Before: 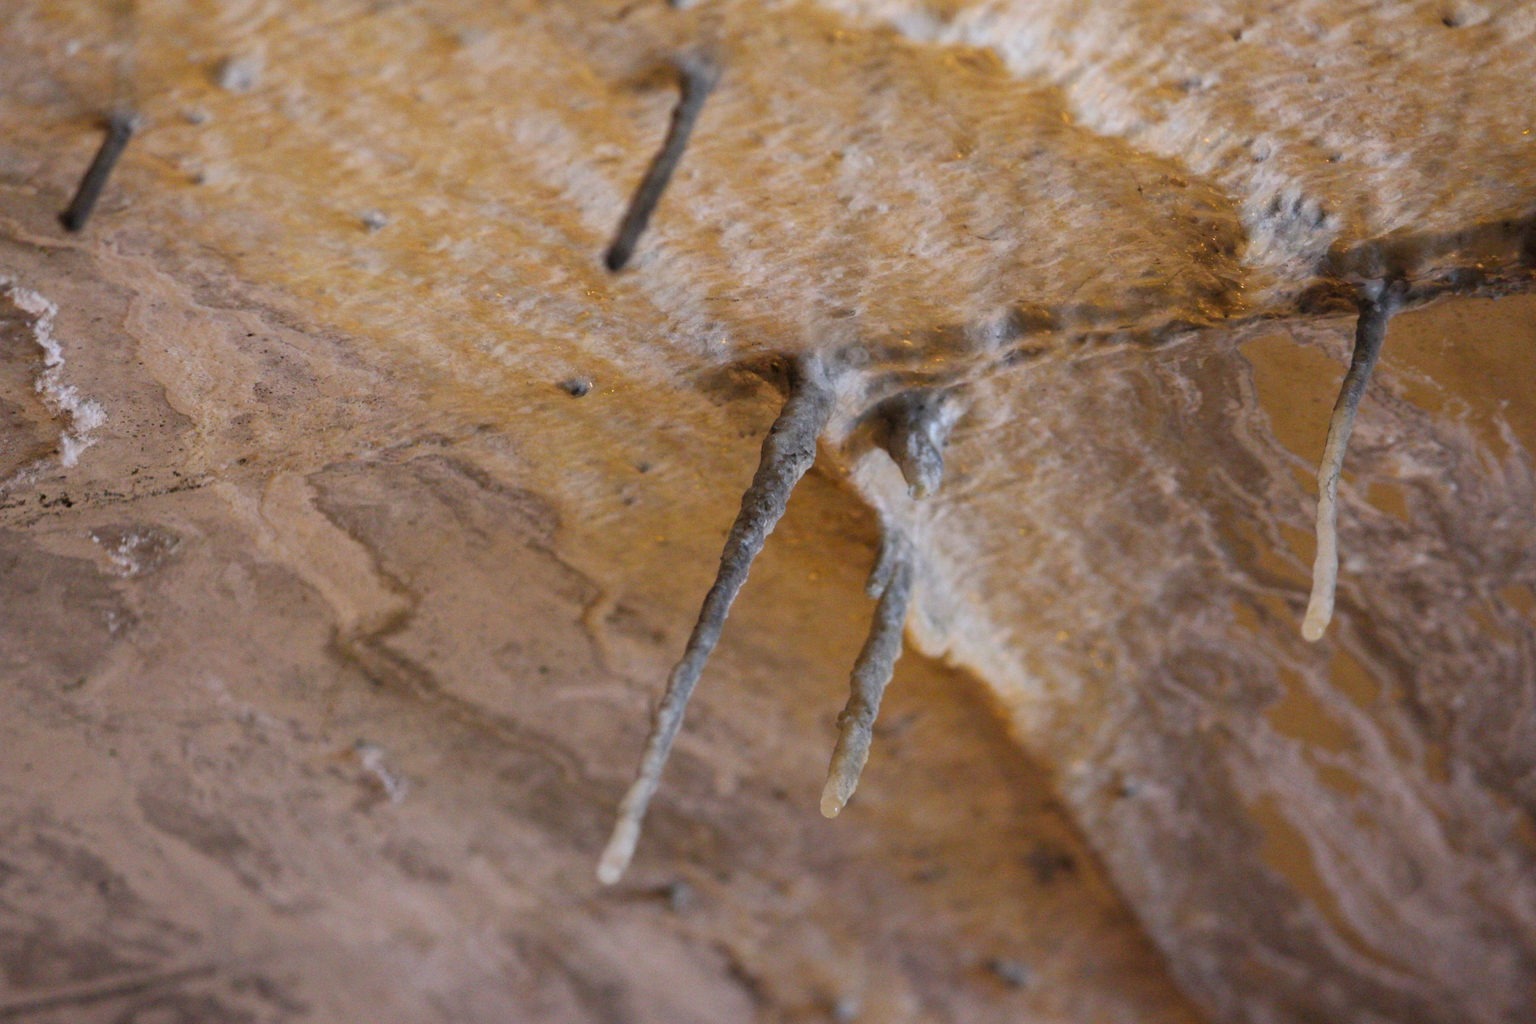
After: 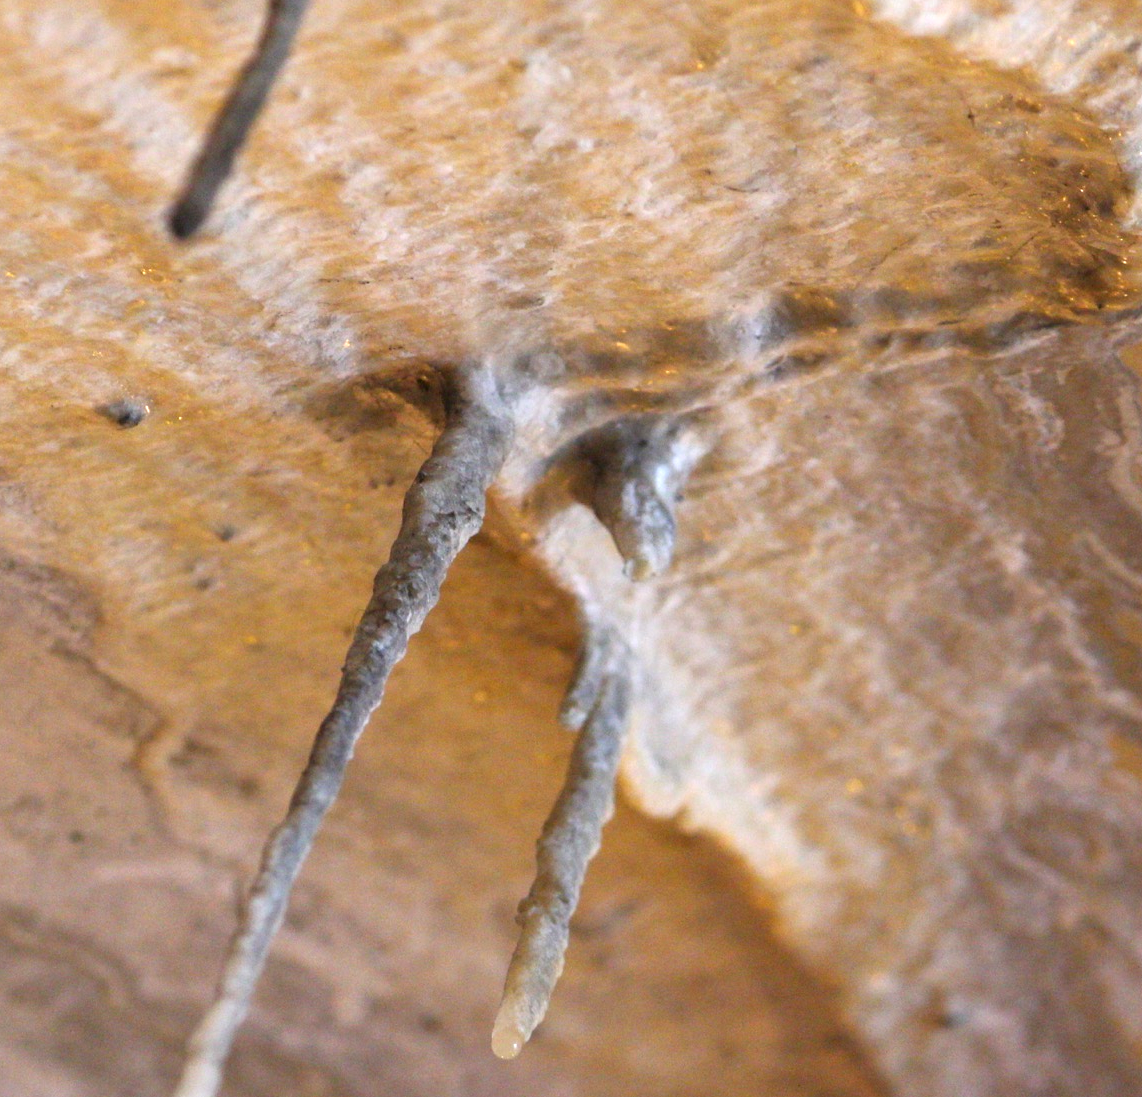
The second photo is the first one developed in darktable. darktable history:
crop: left 32.075%, top 10.976%, right 18.355%, bottom 17.596%
exposure: black level correction 0, exposure 0.7 EV, compensate exposure bias true, compensate highlight preservation false
